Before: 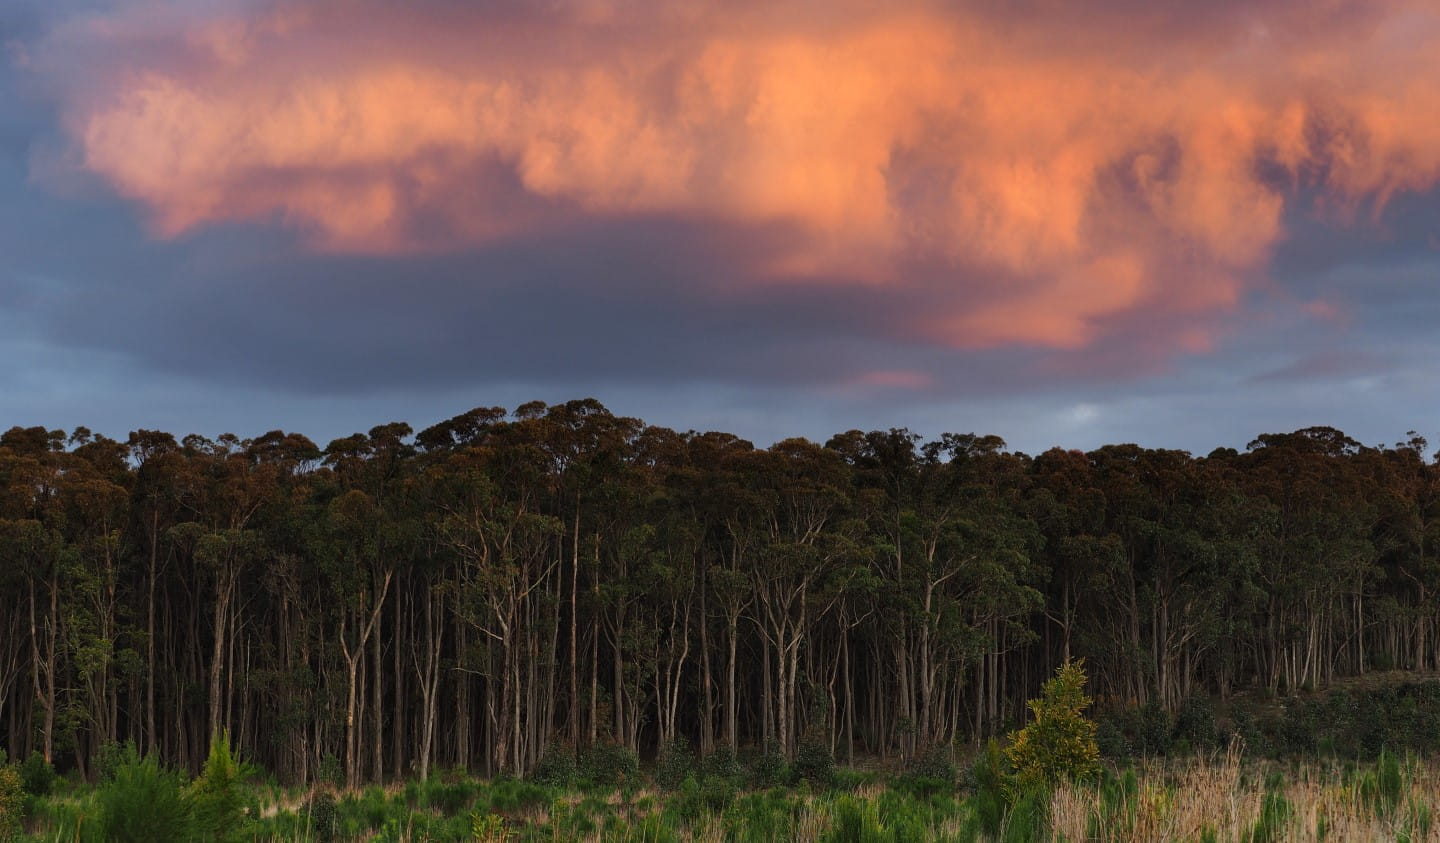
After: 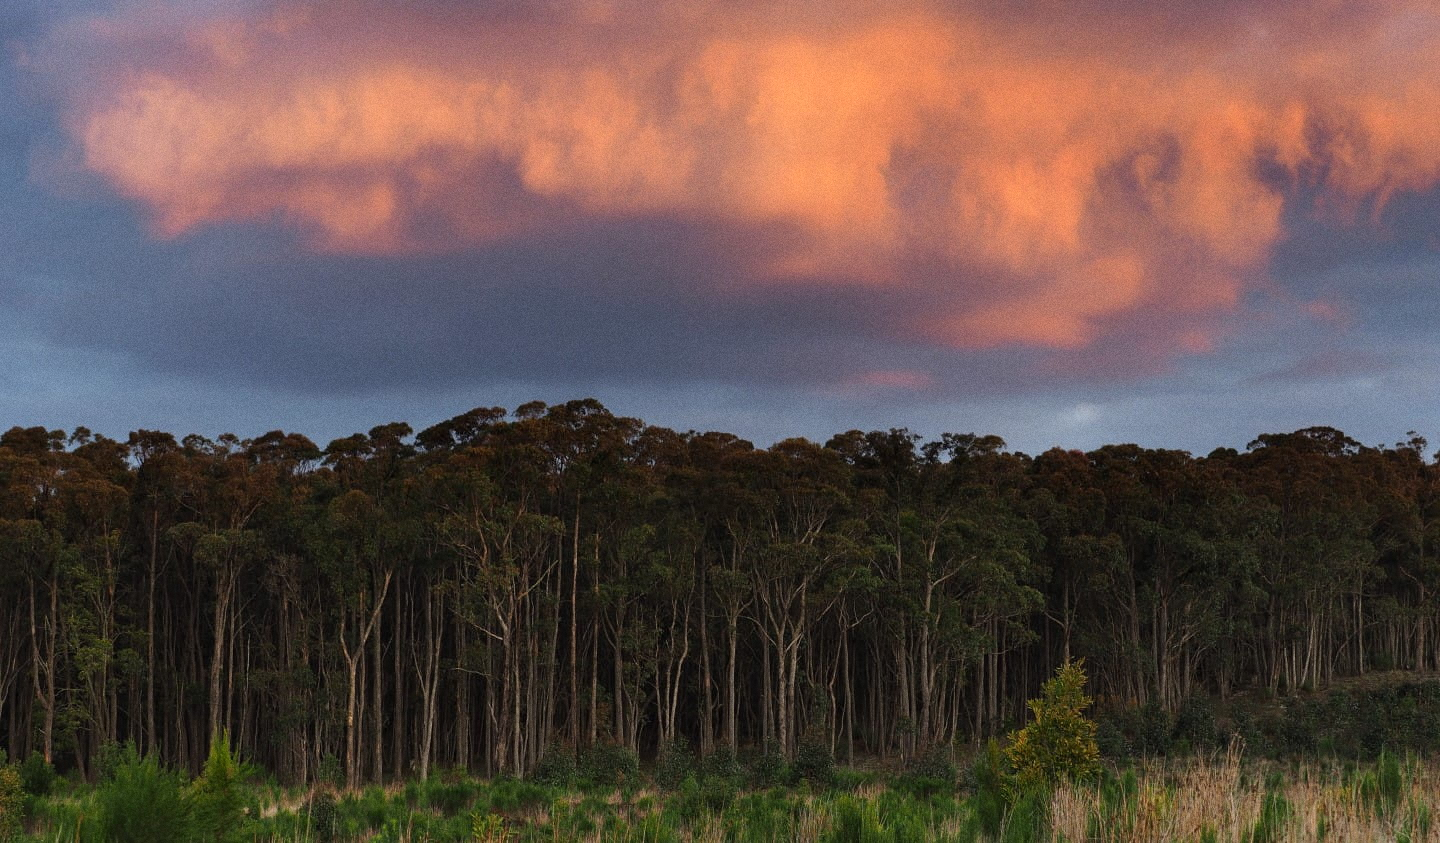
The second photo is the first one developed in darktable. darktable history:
color correction: highlights a* 0.003, highlights b* -0.283
grain: coarseness 0.09 ISO
